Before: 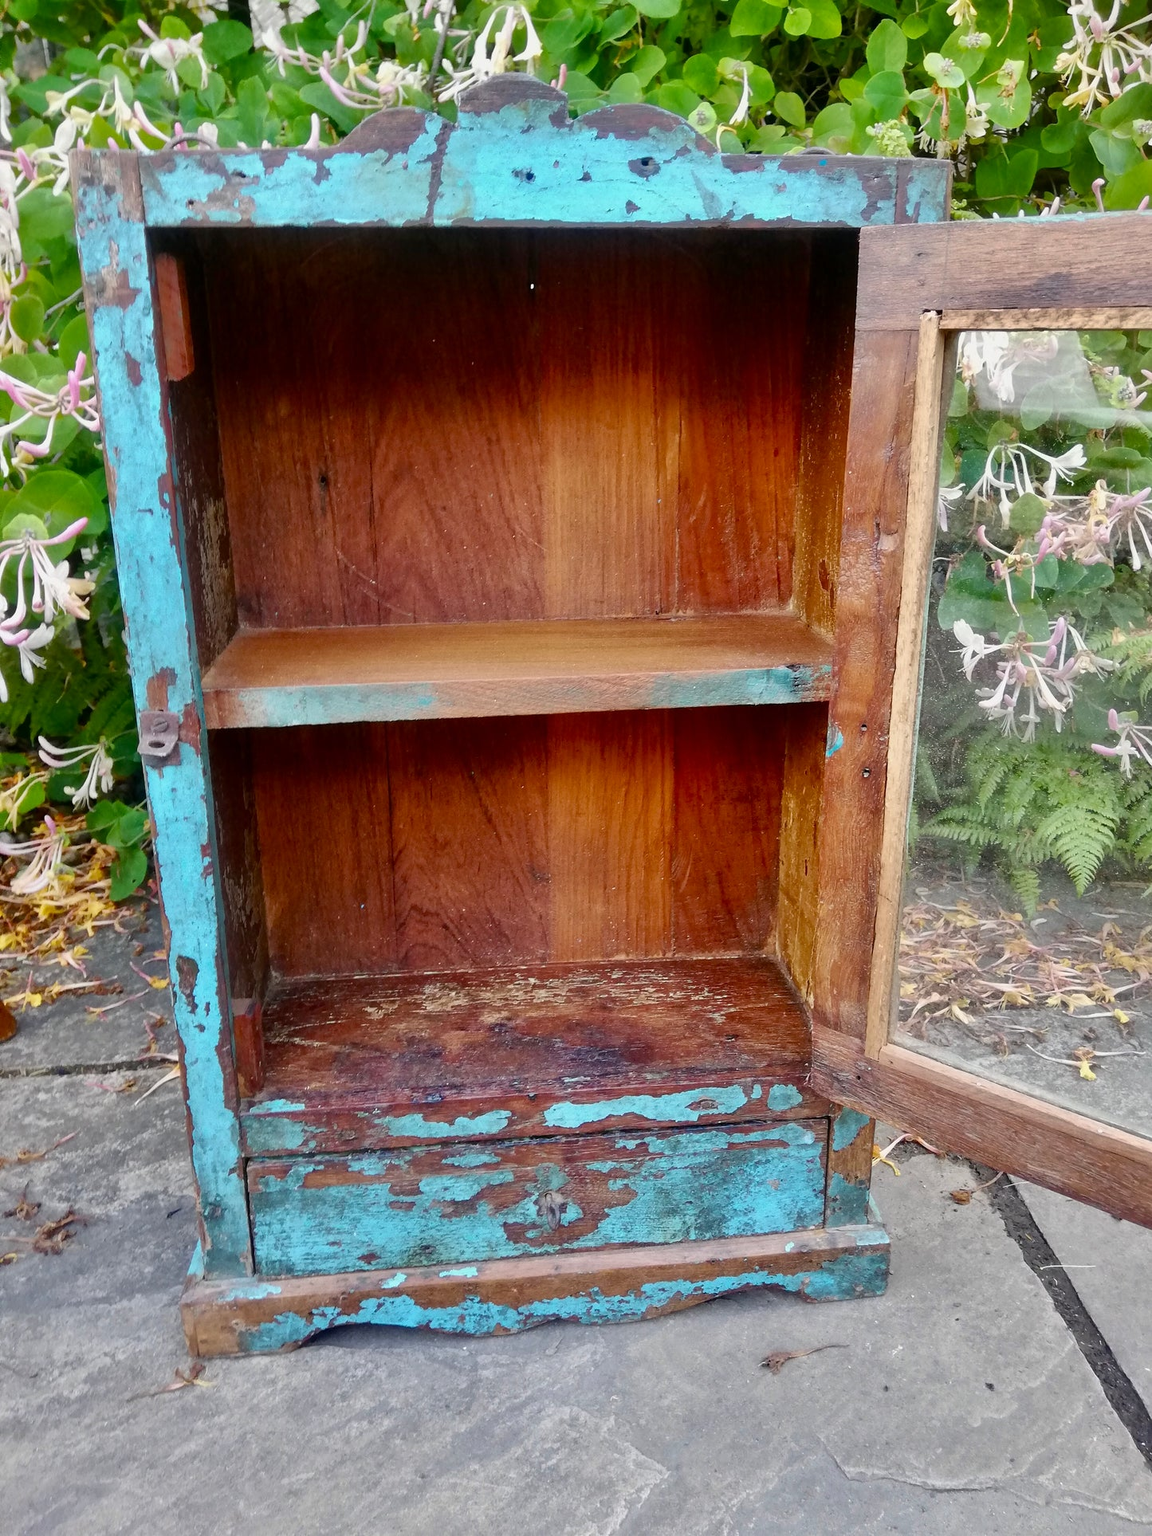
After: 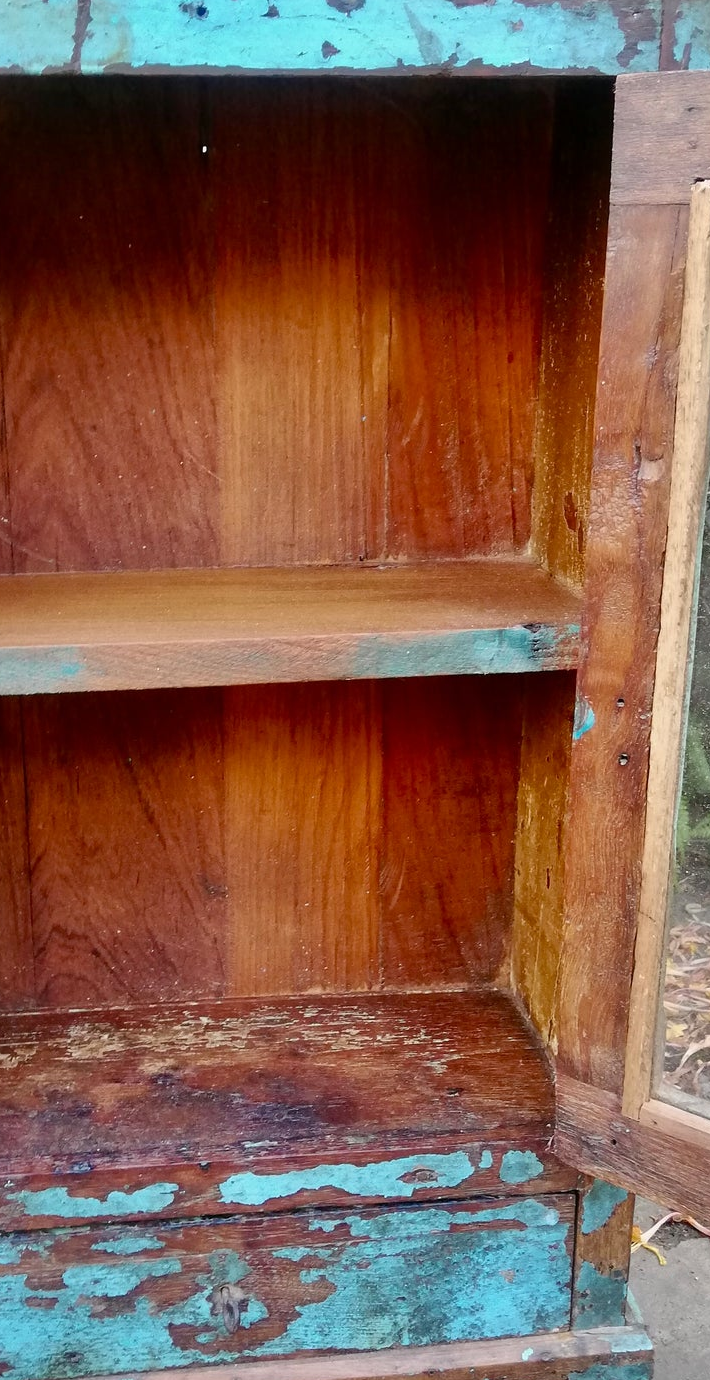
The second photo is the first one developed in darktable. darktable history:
crop: left 32.072%, top 10.93%, right 18.74%, bottom 17.405%
